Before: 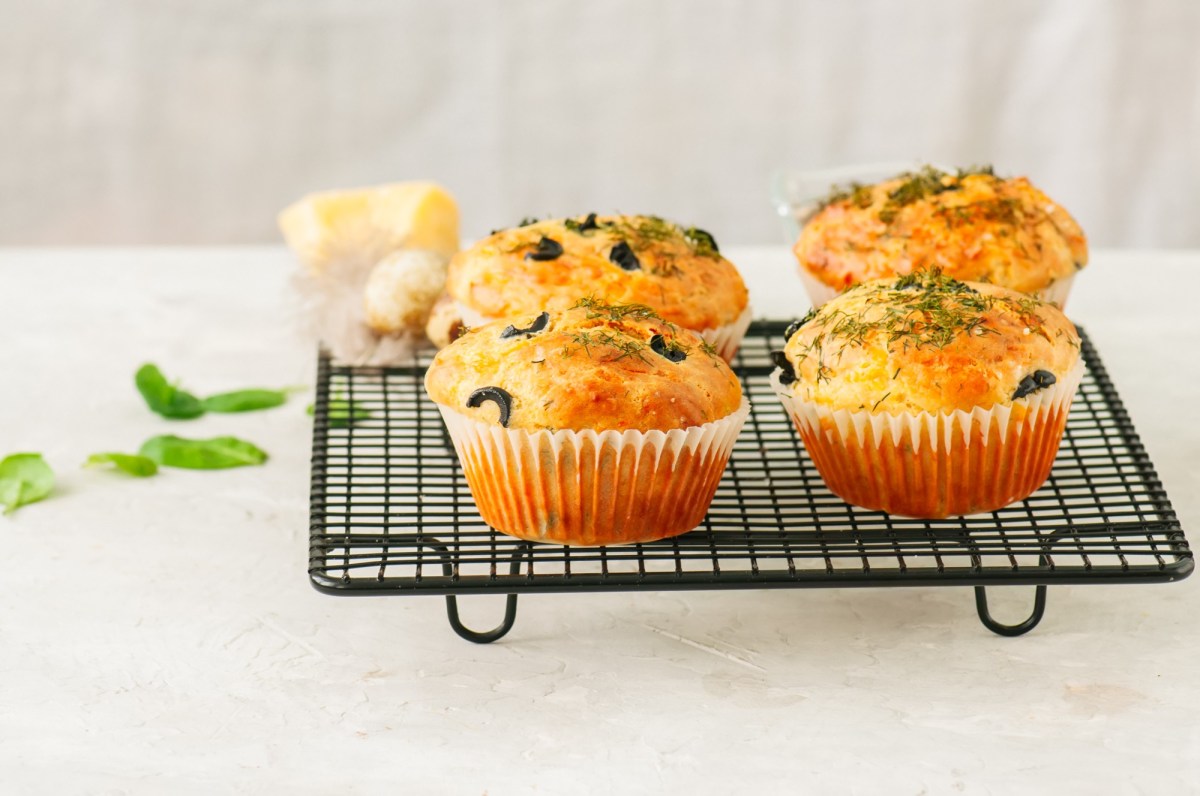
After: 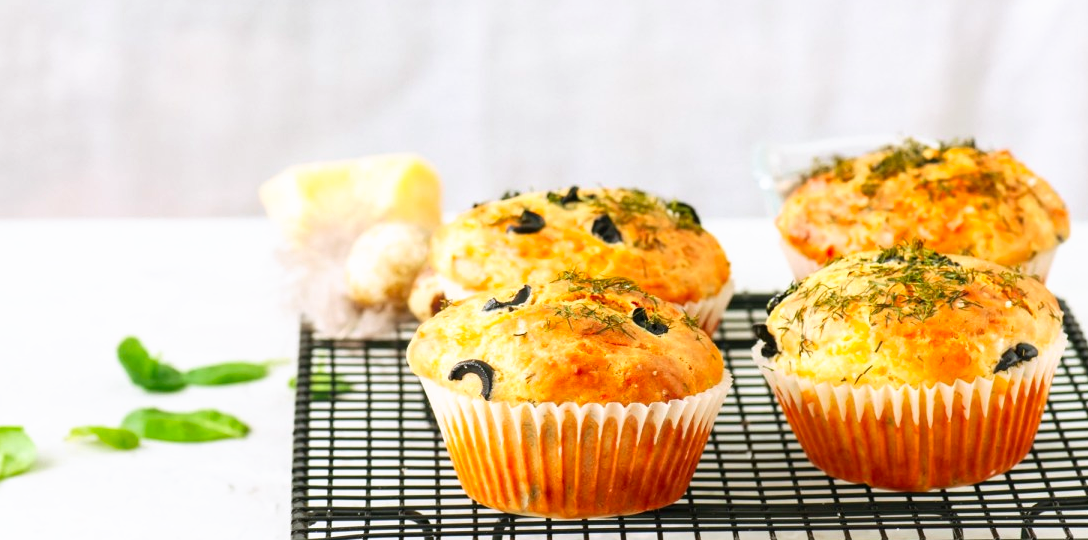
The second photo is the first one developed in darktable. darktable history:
tone curve: curves: ch0 [(0, 0) (0.003, 0.002) (0.011, 0.009) (0.025, 0.021) (0.044, 0.037) (0.069, 0.058) (0.1, 0.083) (0.136, 0.122) (0.177, 0.165) (0.224, 0.216) (0.277, 0.277) (0.335, 0.344) (0.399, 0.418) (0.468, 0.499) (0.543, 0.586) (0.623, 0.679) (0.709, 0.779) (0.801, 0.877) (0.898, 0.977) (1, 1)], preserve colors none
crop: left 1.509%, top 3.452%, right 7.696%, bottom 28.452%
white balance: red 0.984, blue 1.059
